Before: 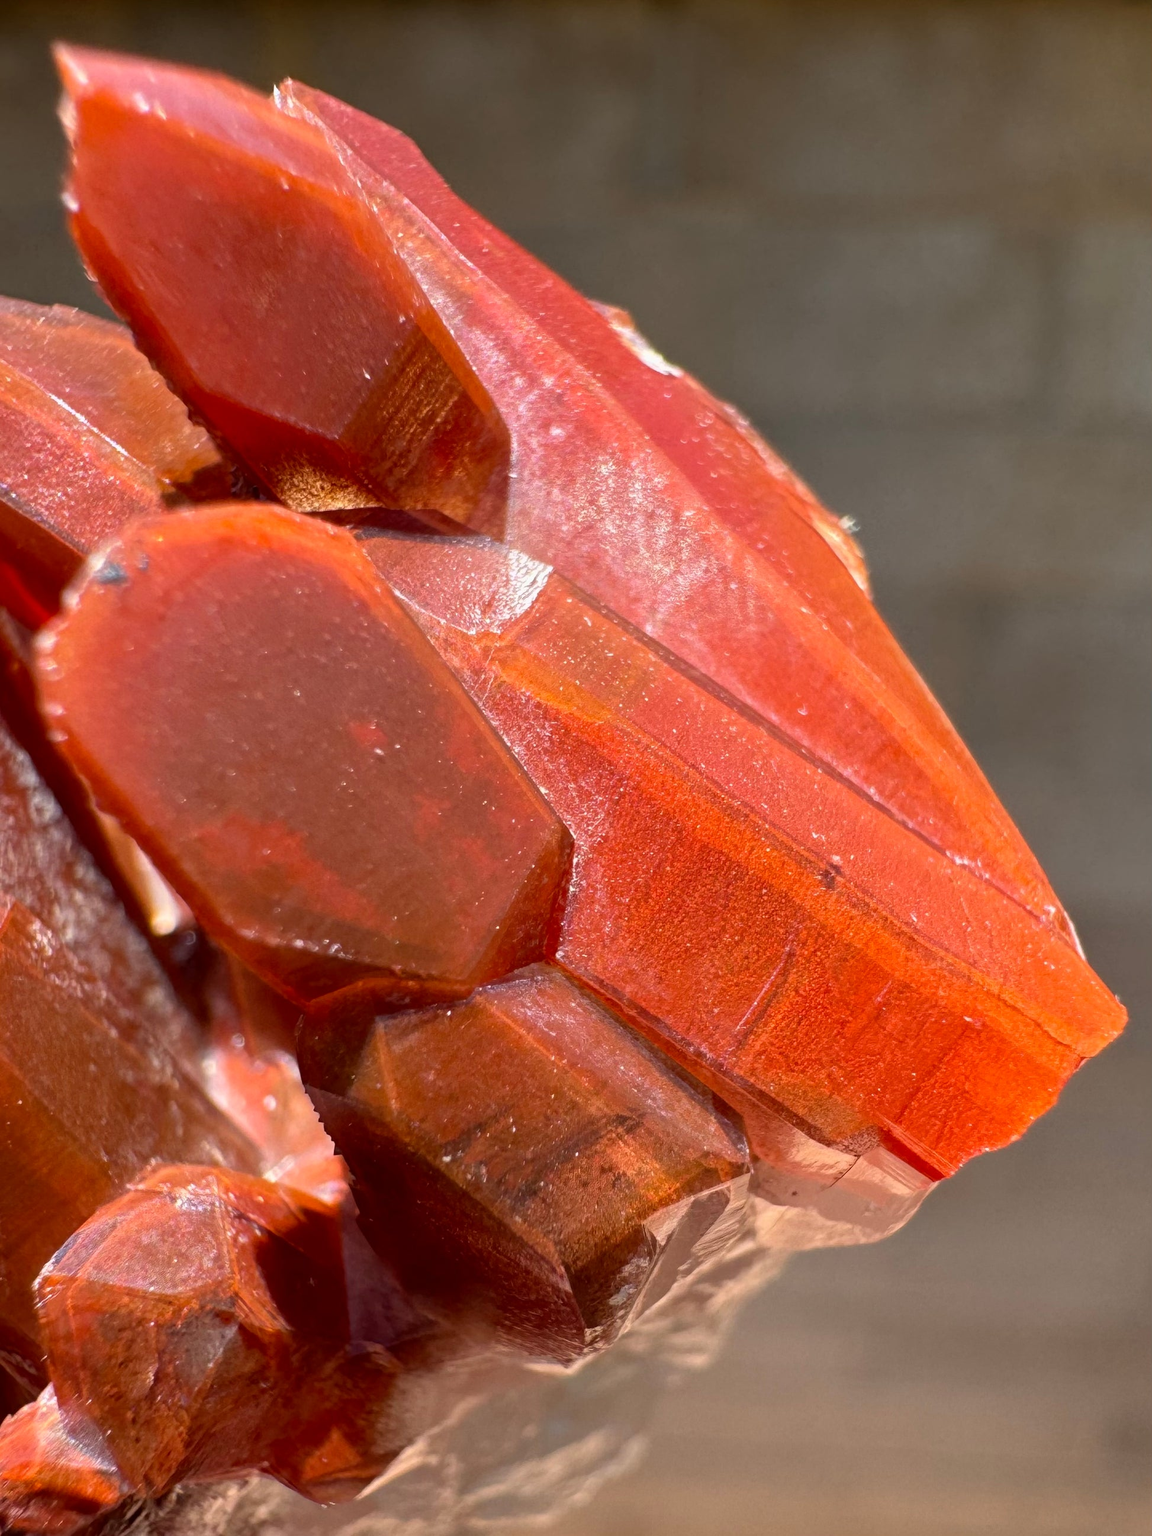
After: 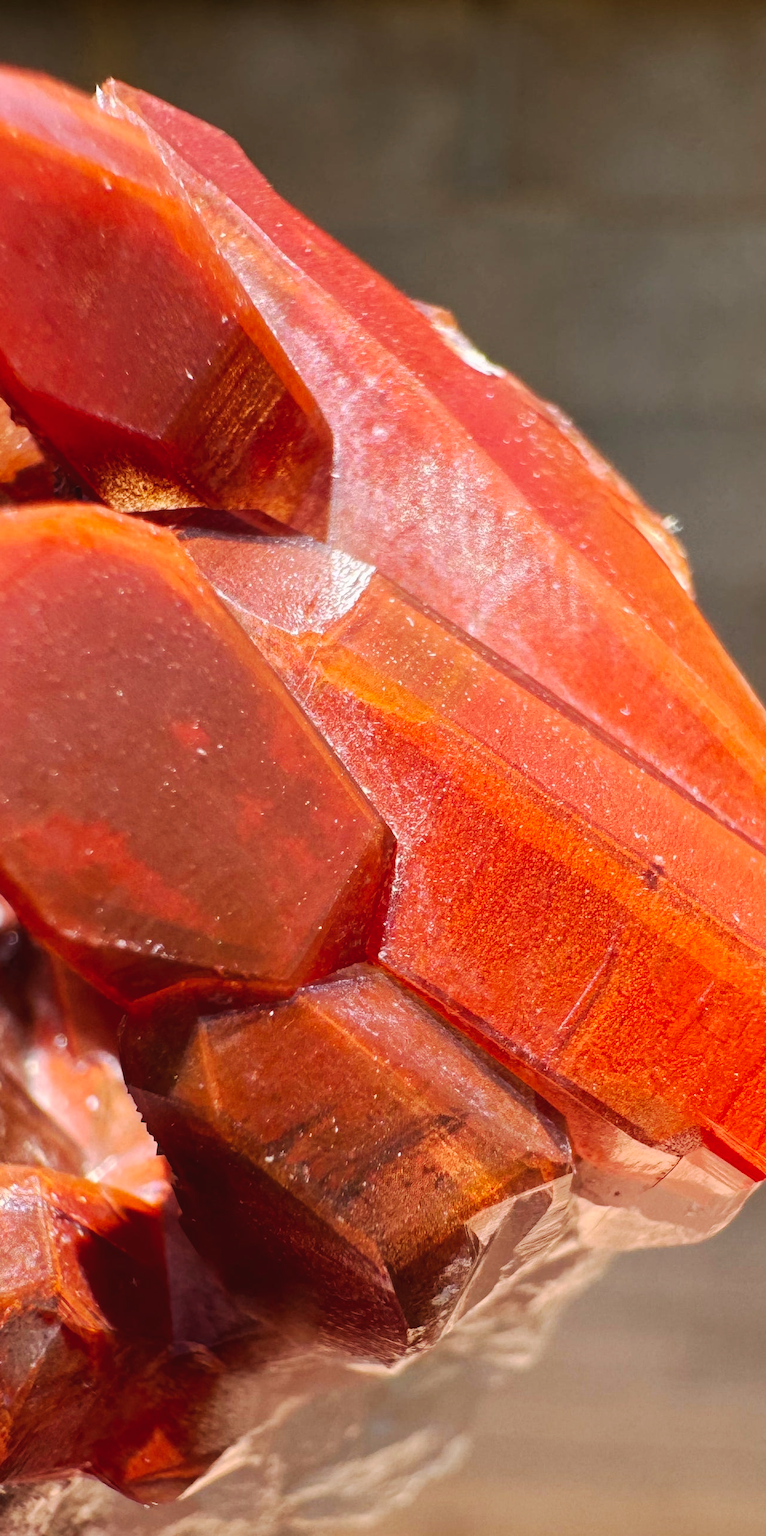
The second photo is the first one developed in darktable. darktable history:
crop and rotate: left 15.421%, right 17.982%
exposure: black level correction -0.003, exposure 0.033 EV, compensate highlight preservation false
tone curve: curves: ch0 [(0, 0.01) (0.037, 0.032) (0.131, 0.108) (0.275, 0.256) (0.483, 0.512) (0.61, 0.665) (0.696, 0.742) (0.792, 0.819) (0.911, 0.925) (0.997, 0.995)]; ch1 [(0, 0) (0.308, 0.29) (0.425, 0.411) (0.492, 0.488) (0.507, 0.503) (0.53, 0.532) (0.573, 0.586) (0.683, 0.702) (0.746, 0.77) (1, 1)]; ch2 [(0, 0) (0.246, 0.233) (0.36, 0.352) (0.415, 0.415) (0.485, 0.487) (0.502, 0.504) (0.525, 0.518) (0.539, 0.539) (0.587, 0.594) (0.636, 0.652) (0.711, 0.729) (0.845, 0.855) (0.998, 0.977)], preserve colors none
